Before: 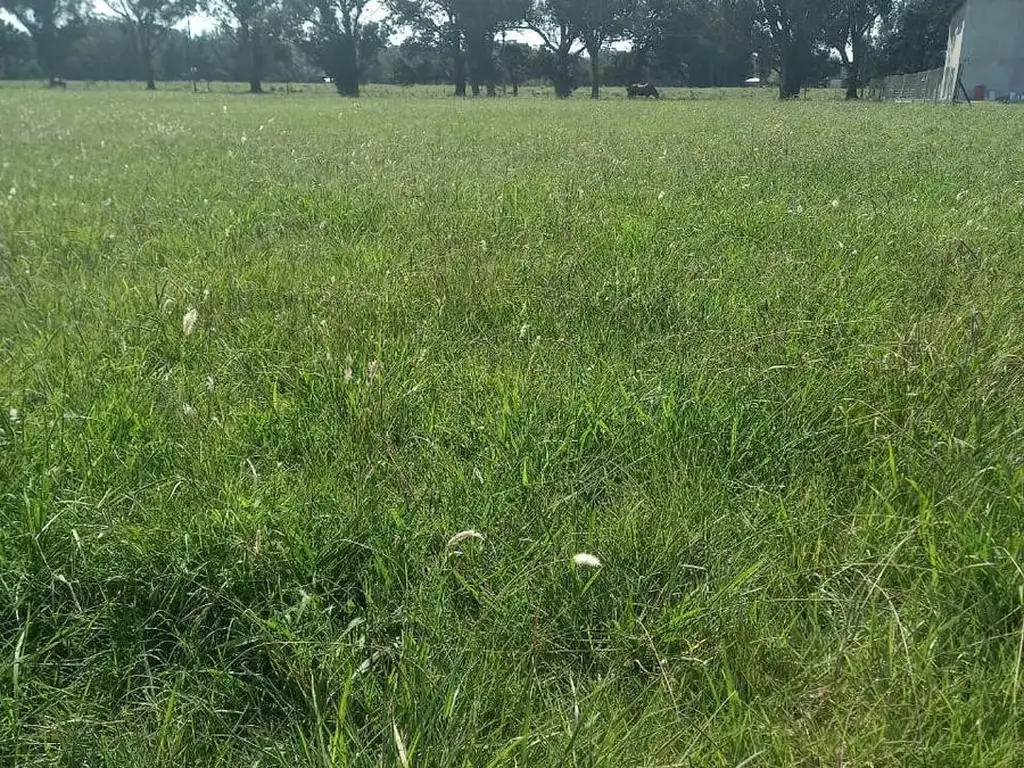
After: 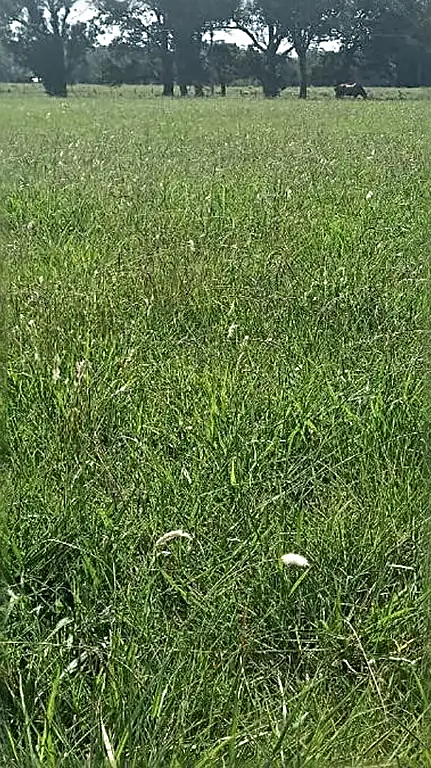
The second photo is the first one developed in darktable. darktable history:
sharpen: radius 3.025, amount 0.757
crop: left 28.583%, right 29.231%
white balance: emerald 1
